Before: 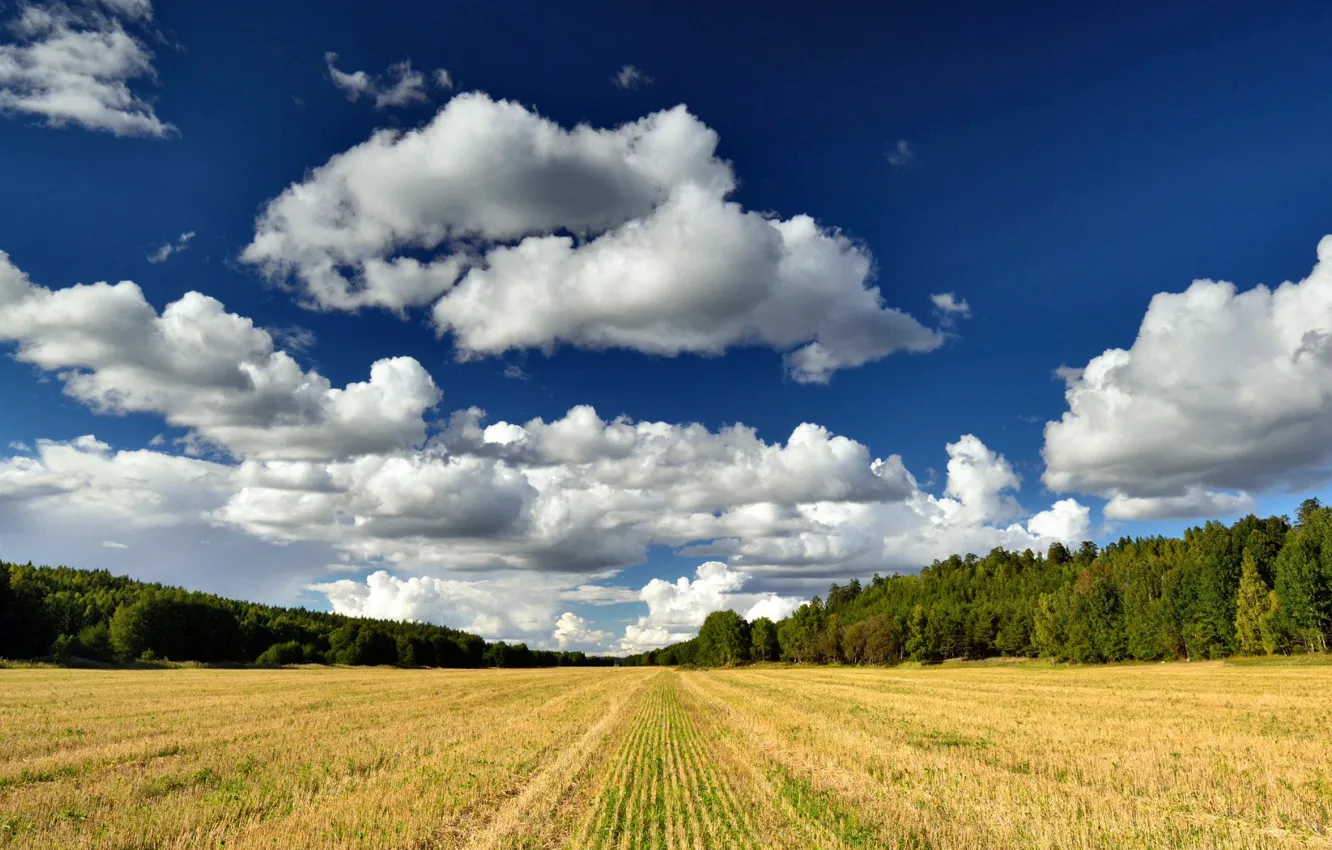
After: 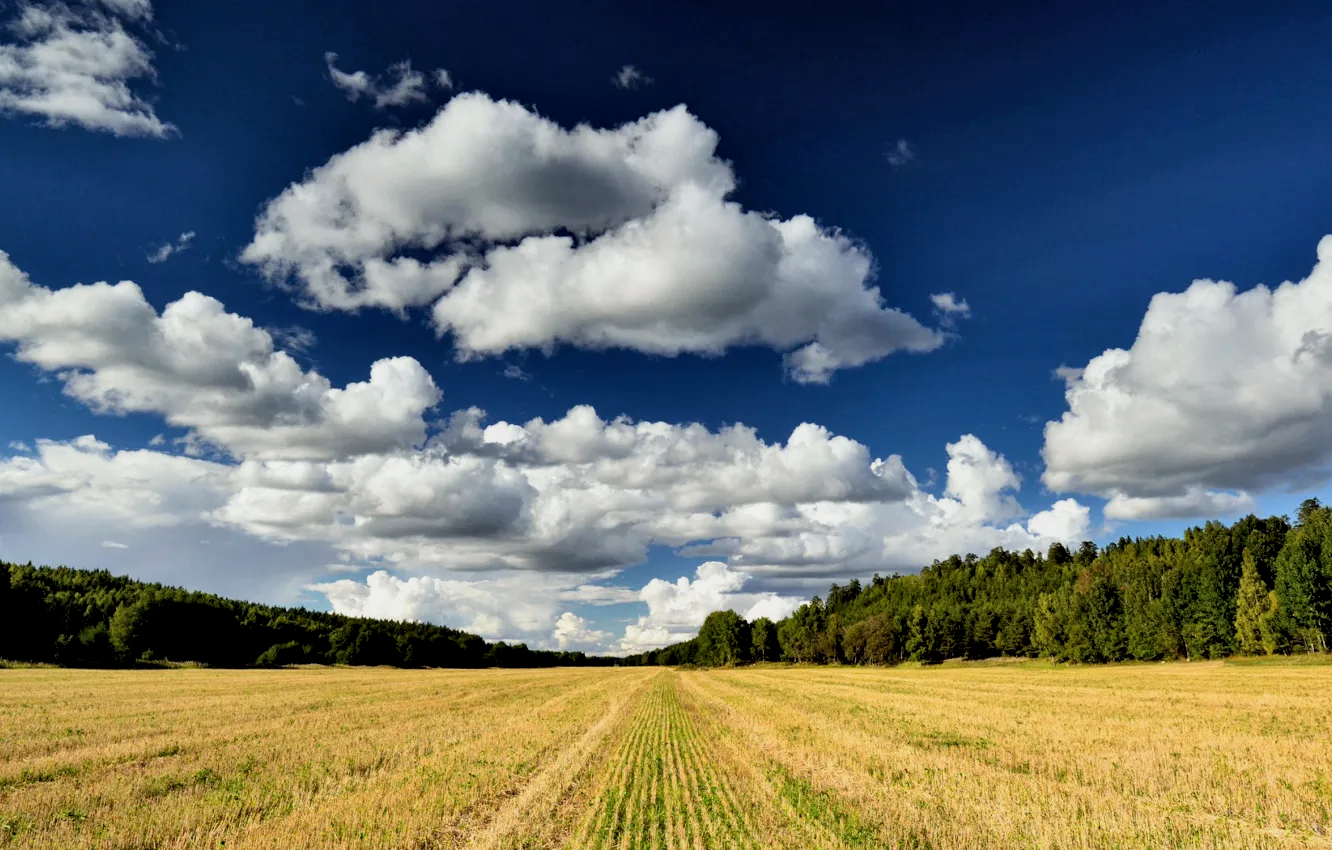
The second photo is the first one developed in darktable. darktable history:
filmic rgb: black relative exposure -11.9 EV, white relative exposure 5.41 EV, hardness 4.49, latitude 49.31%, contrast 1.145, iterations of high-quality reconstruction 10
local contrast: highlights 101%, shadows 103%, detail 119%, midtone range 0.2
